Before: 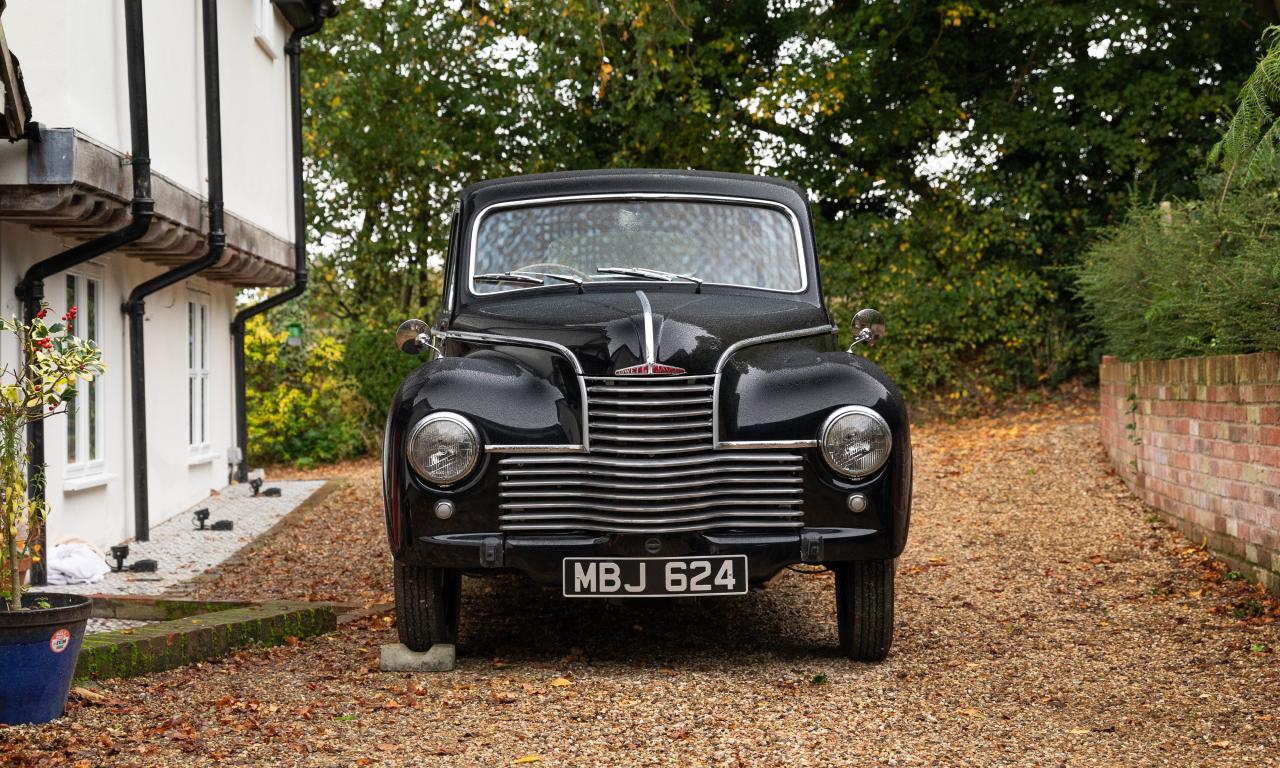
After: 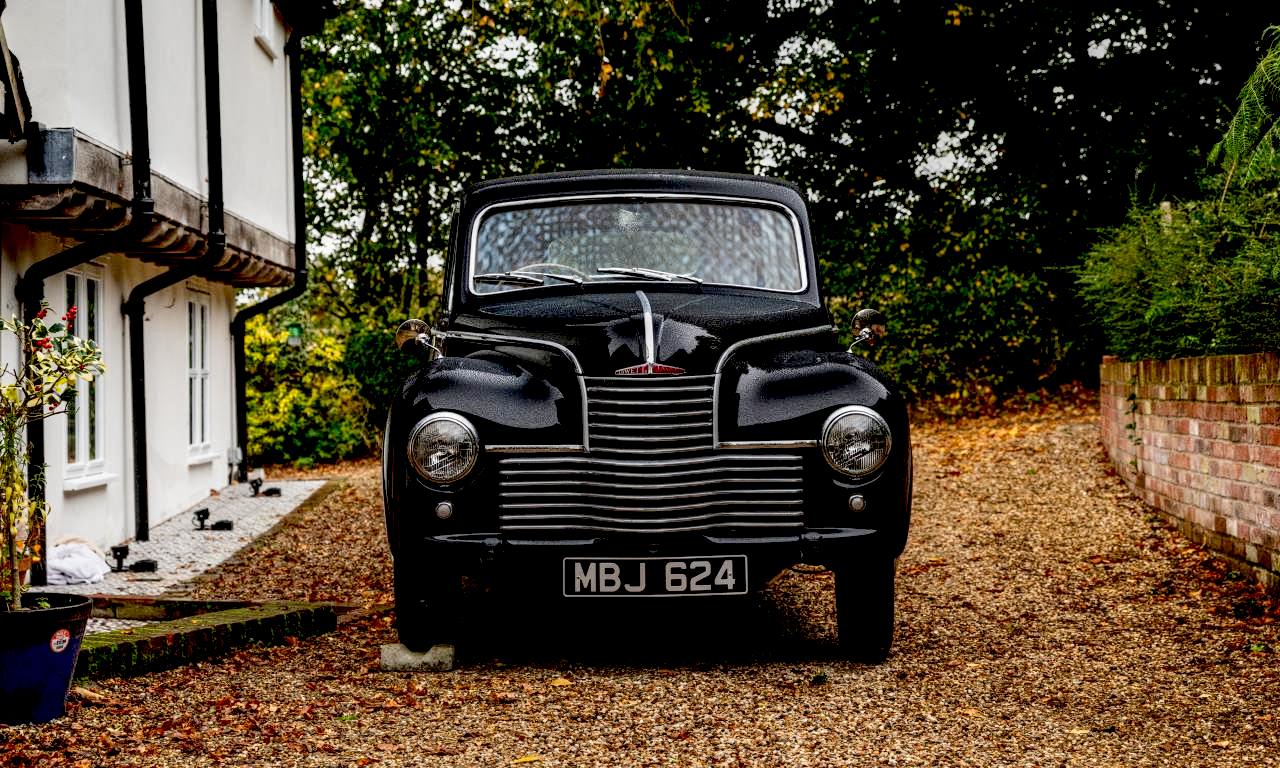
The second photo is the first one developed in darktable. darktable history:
local contrast: detail 150%
exposure: black level correction 0.054, exposure -0.03 EV, compensate highlight preservation false
